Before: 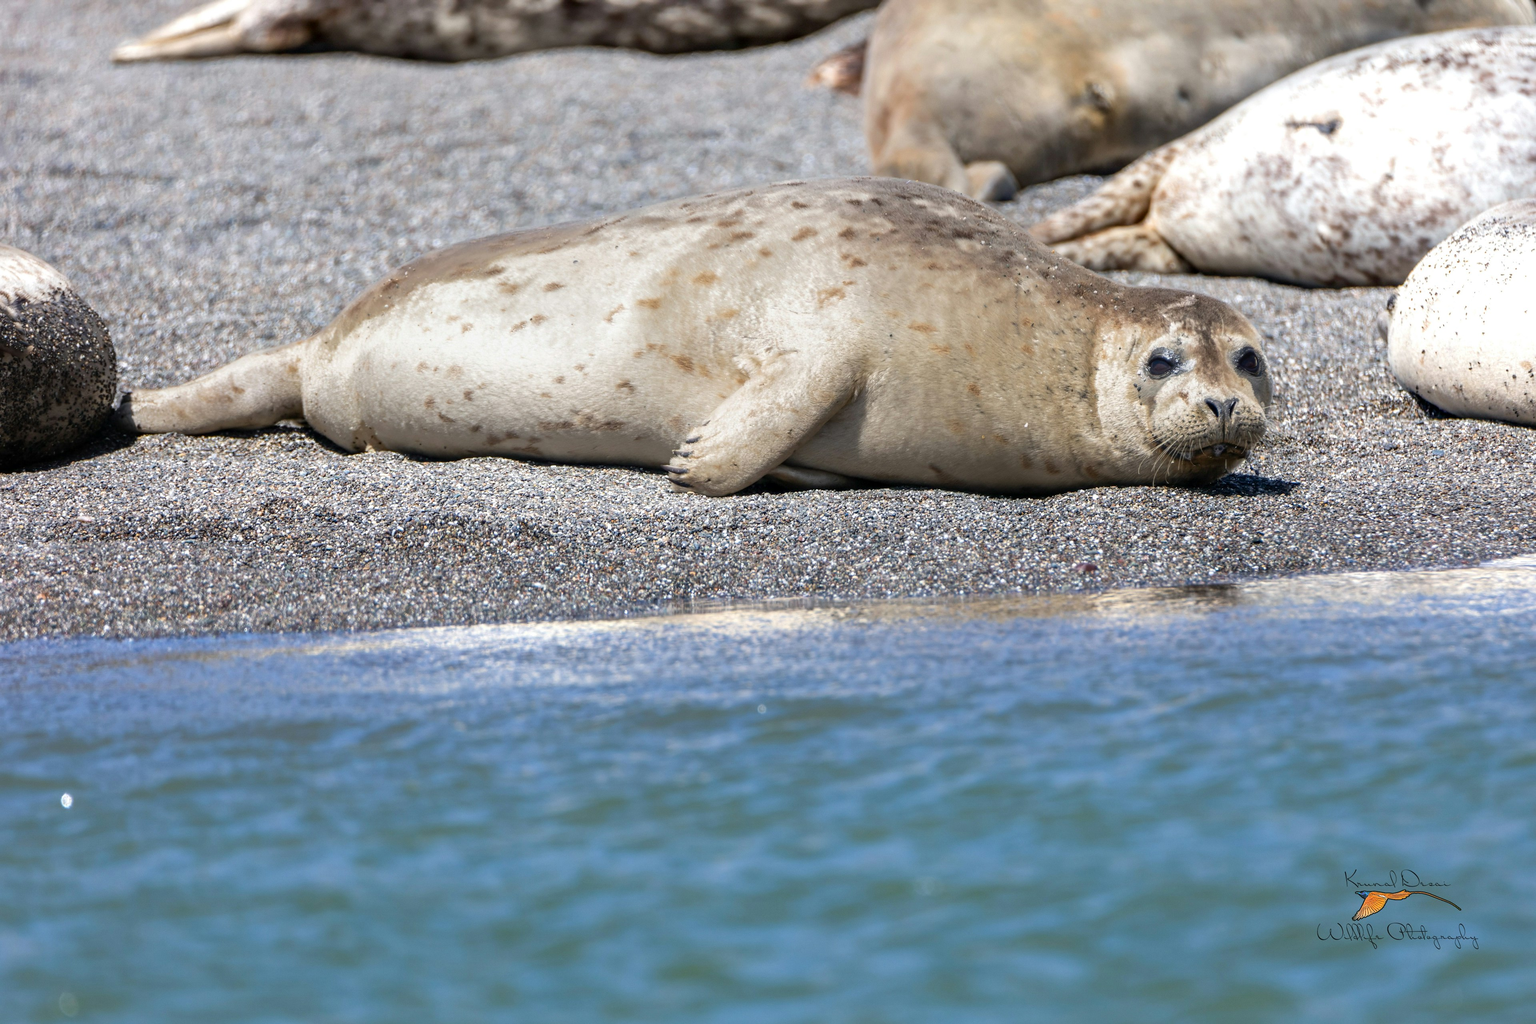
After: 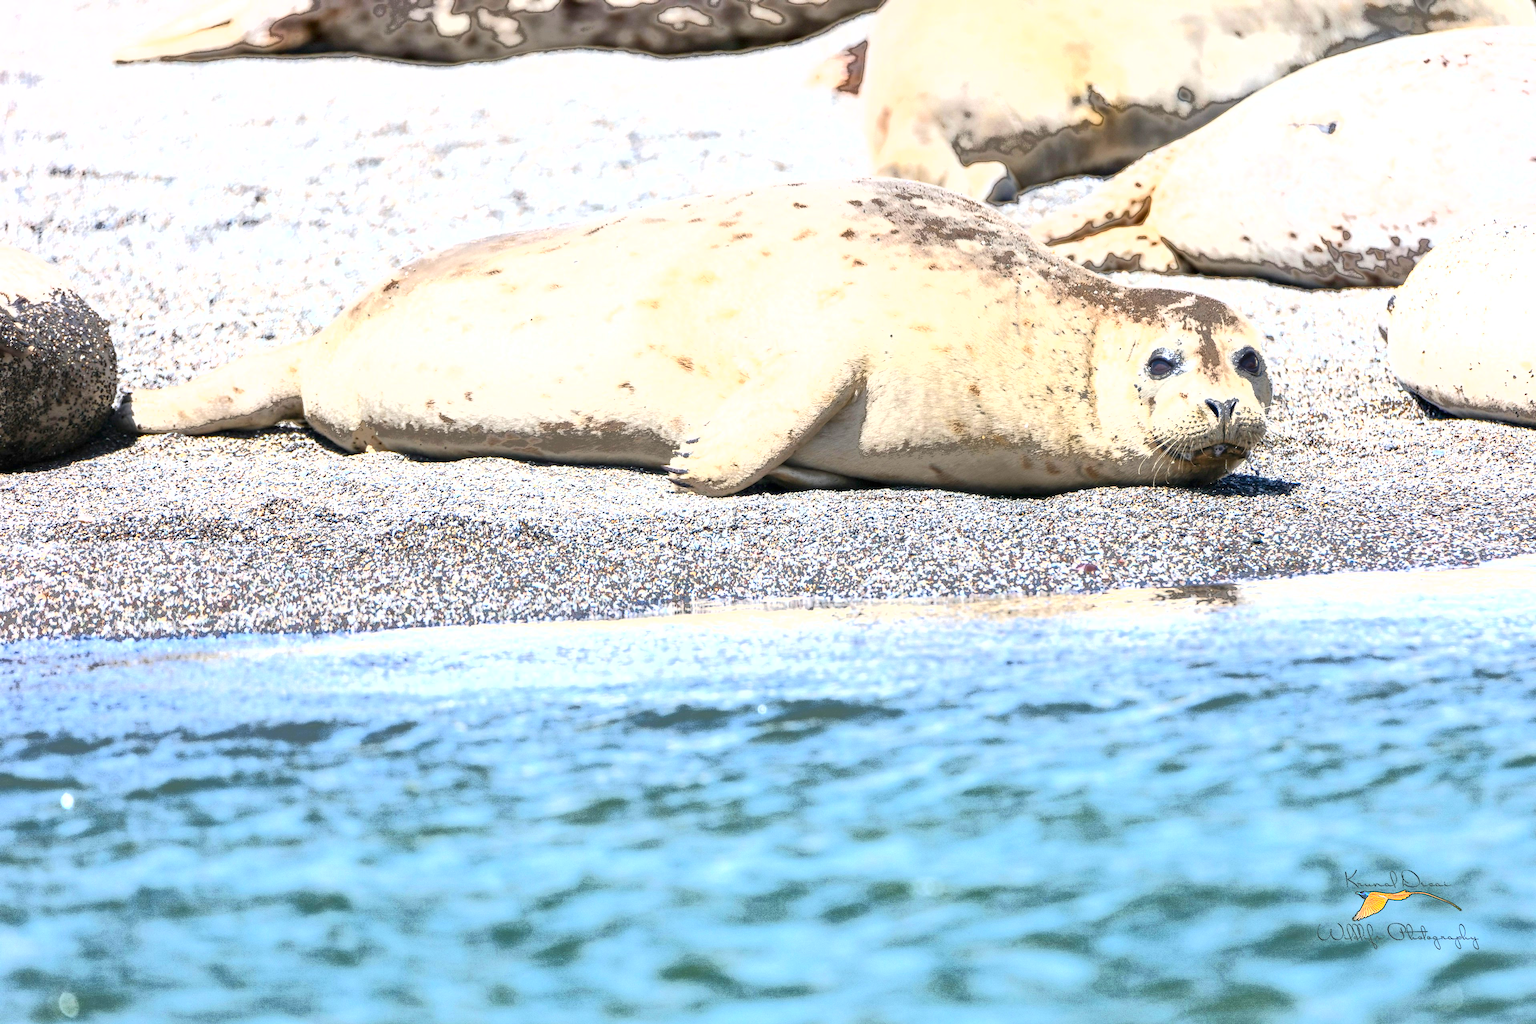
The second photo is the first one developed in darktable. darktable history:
tone equalizer: on, module defaults
exposure: black level correction 0, exposure 1.5 EV, compensate exposure bias true, compensate highlight preservation false
fill light: exposure -0.73 EV, center 0.69, width 2.2
